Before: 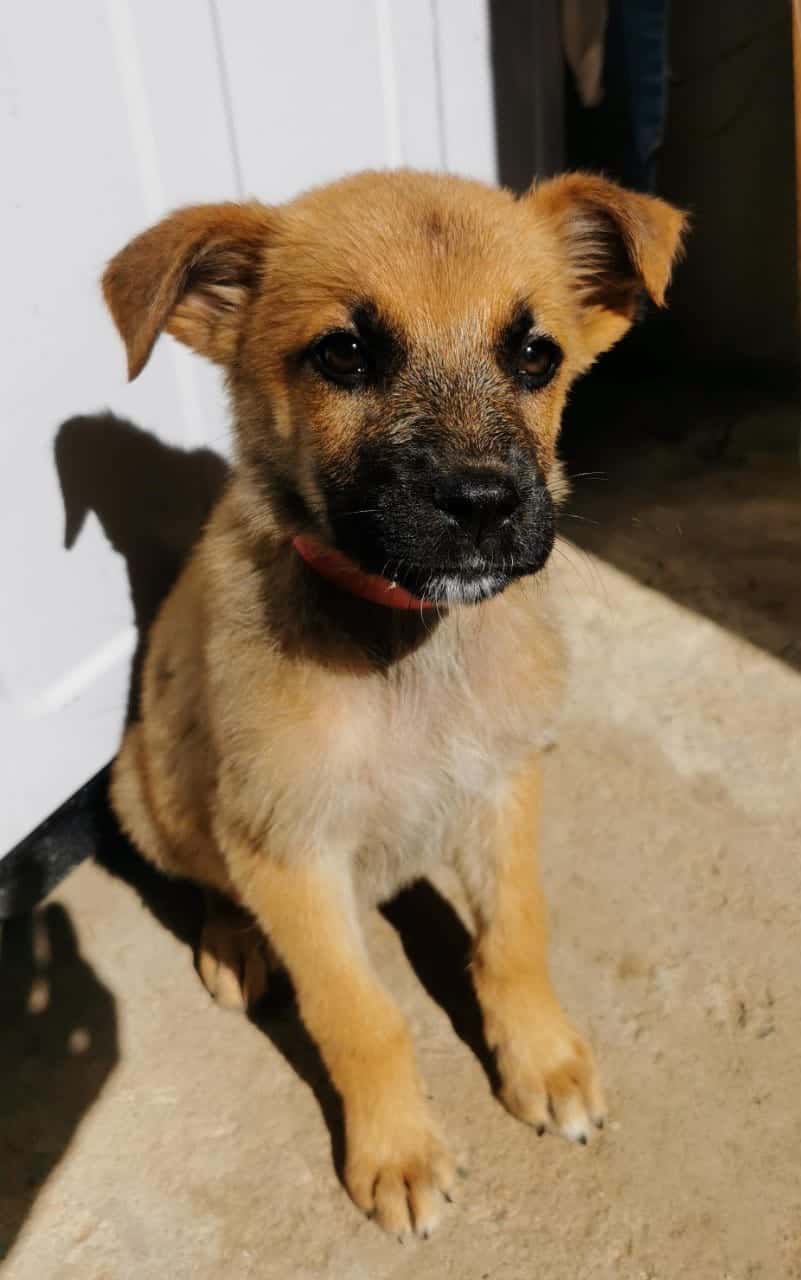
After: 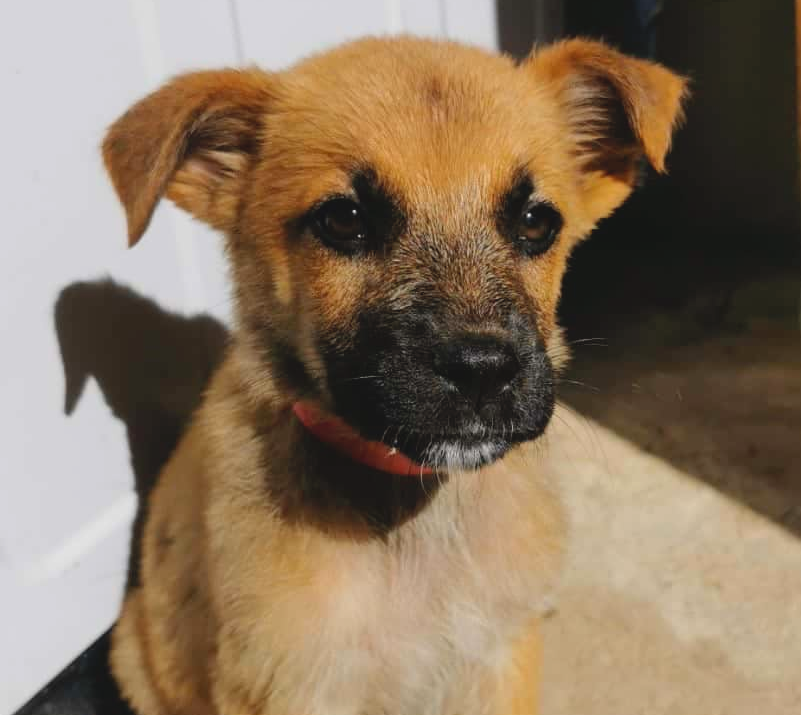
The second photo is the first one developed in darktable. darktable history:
contrast brightness saturation: contrast -0.097, brightness 0.051, saturation 0.076
crop and rotate: top 10.544%, bottom 33.554%
